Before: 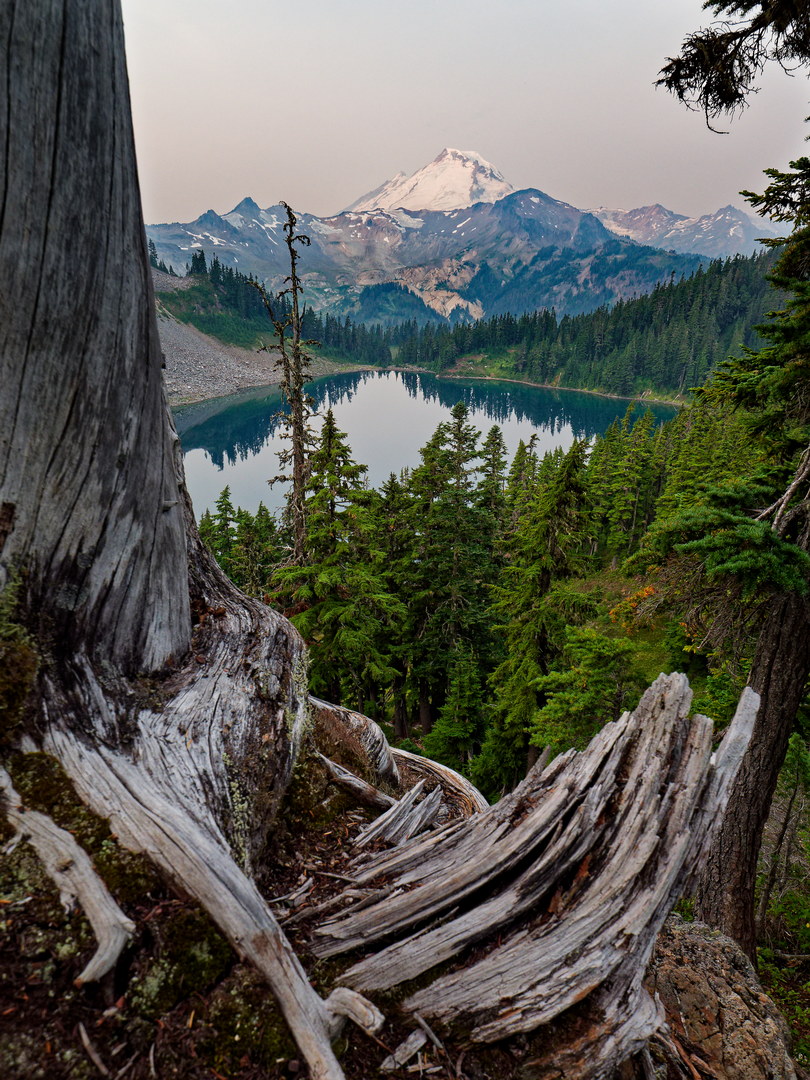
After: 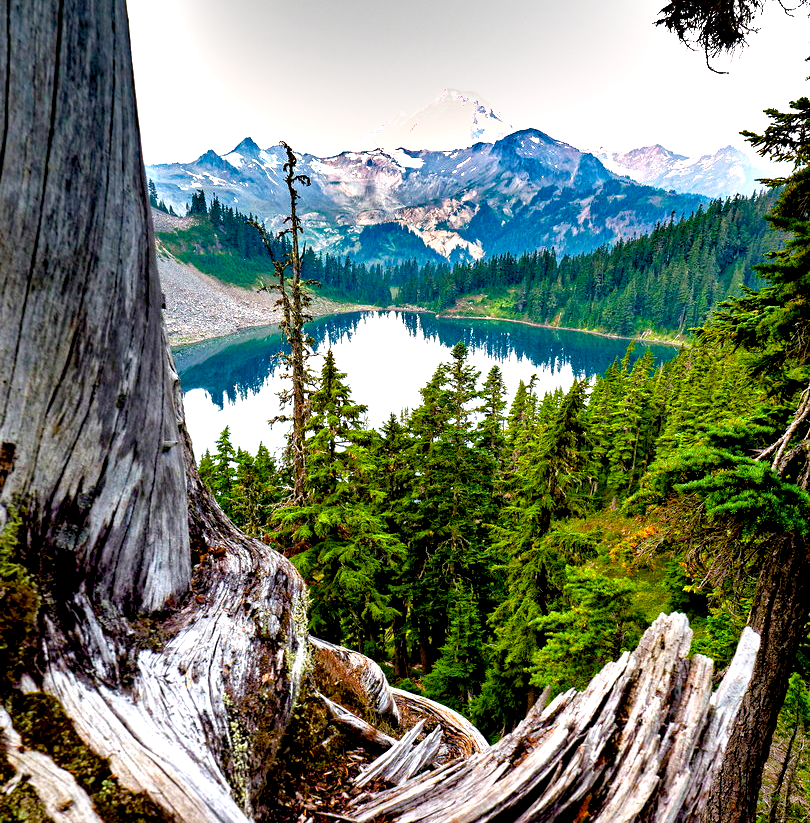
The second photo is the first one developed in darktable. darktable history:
exposure: black level correction 0.008, exposure 0.969 EV, compensate highlight preservation false
shadows and highlights: low approximation 0.01, soften with gaussian
color balance rgb: linear chroma grading › global chroma 19.667%, perceptual saturation grading › global saturation 20%, perceptual saturation grading › highlights -50.086%, perceptual saturation grading › shadows 30.079%, perceptual brilliance grading › global brilliance 18.036%
crop: top 5.598%, bottom 18.13%
